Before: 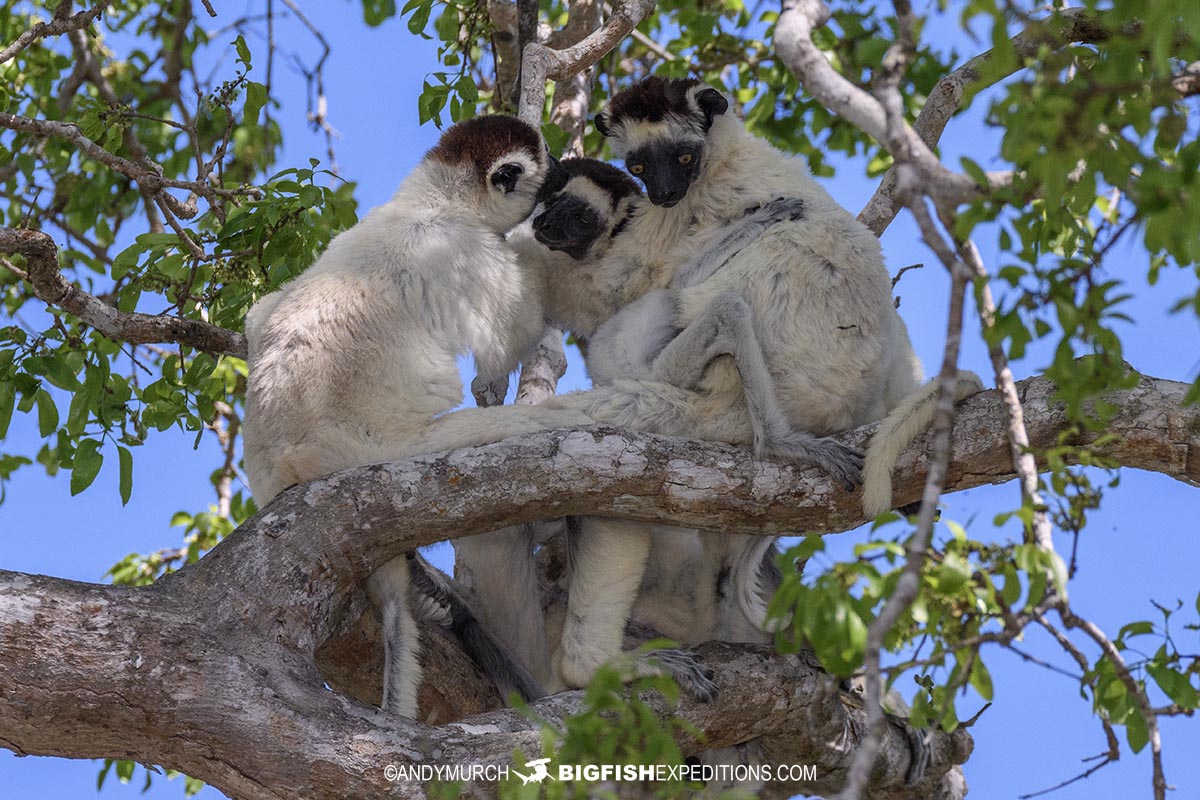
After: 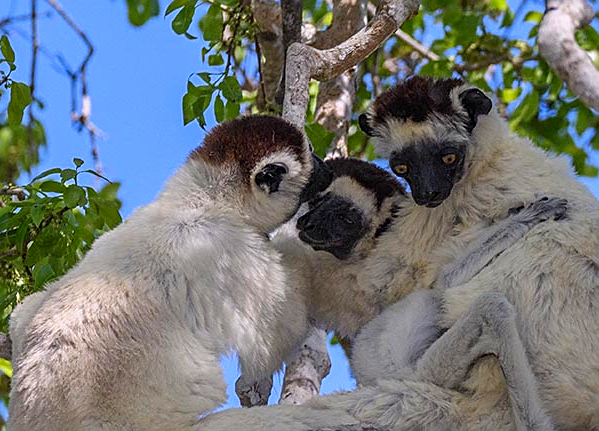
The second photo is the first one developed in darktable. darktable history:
sharpen: on, module defaults
color correction: highlights b* -0.02, saturation 1.36
crop: left 19.697%, right 30.379%, bottom 46.024%
